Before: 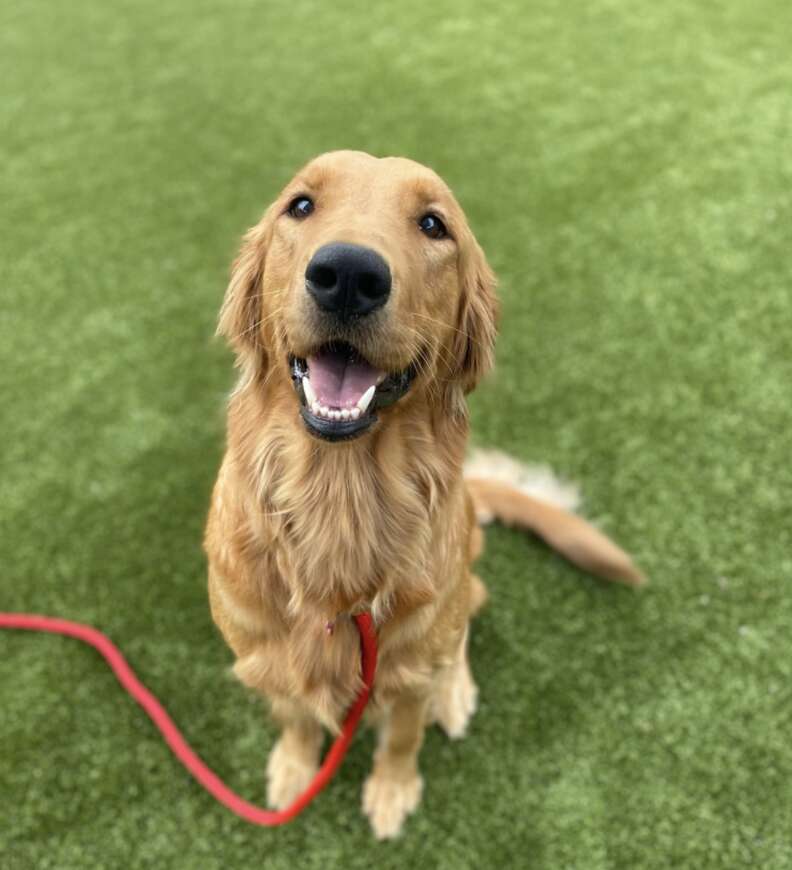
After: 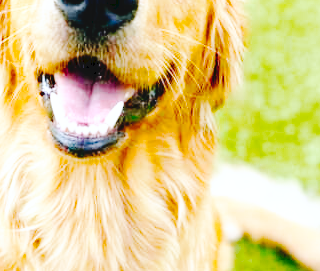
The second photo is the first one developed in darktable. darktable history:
base curve: curves: ch0 [(0, 0) (0.012, 0.01) (0.073, 0.168) (0.31, 0.711) (0.645, 0.957) (1, 1)], preserve colors none
crop: left 31.892%, top 32.662%, right 27.612%, bottom 36.125%
tone curve: curves: ch0 [(0, 0) (0.003, 0.058) (0.011, 0.059) (0.025, 0.061) (0.044, 0.067) (0.069, 0.084) (0.1, 0.102) (0.136, 0.124) (0.177, 0.171) (0.224, 0.246) (0.277, 0.324) (0.335, 0.411) (0.399, 0.509) (0.468, 0.605) (0.543, 0.688) (0.623, 0.738) (0.709, 0.798) (0.801, 0.852) (0.898, 0.911) (1, 1)], preserve colors none
color correction: highlights a* -0.089, highlights b* -5.65, shadows a* -0.136, shadows b* -0.07
color balance rgb: perceptual saturation grading › global saturation 20%, perceptual saturation grading › highlights -25.23%, perceptual saturation grading › shadows 25.197%, perceptual brilliance grading › global brilliance 10.6%, perceptual brilliance grading › shadows 14.283%
